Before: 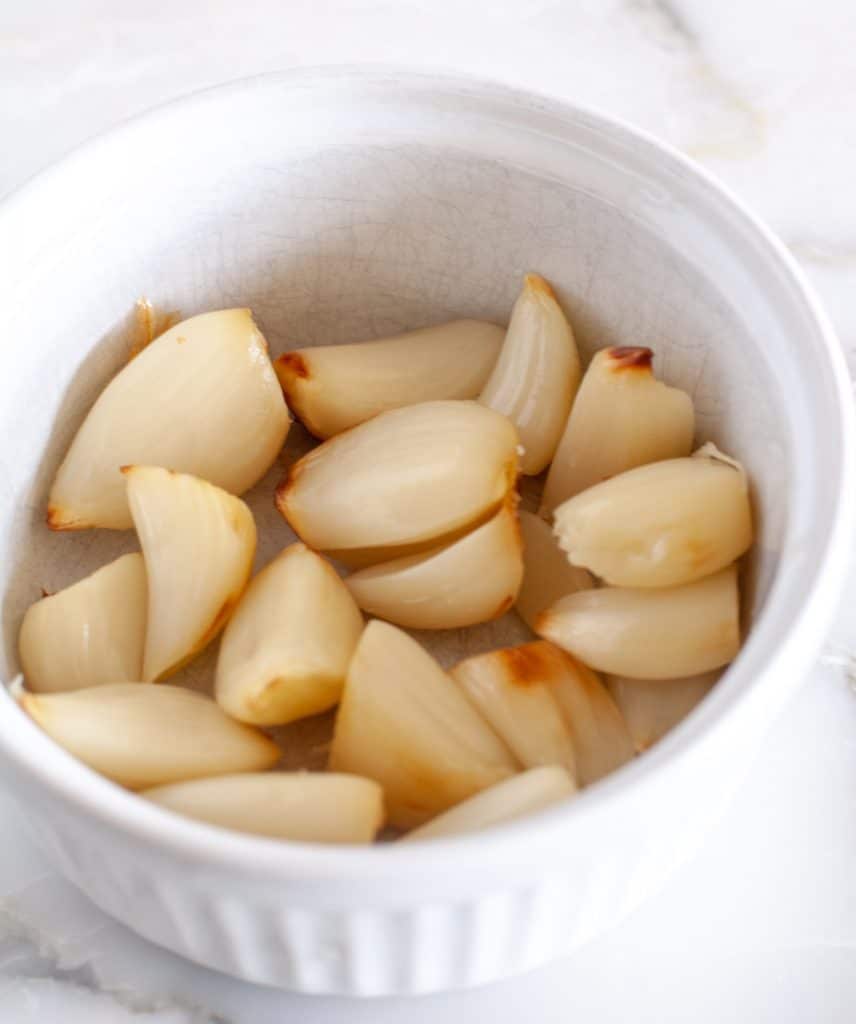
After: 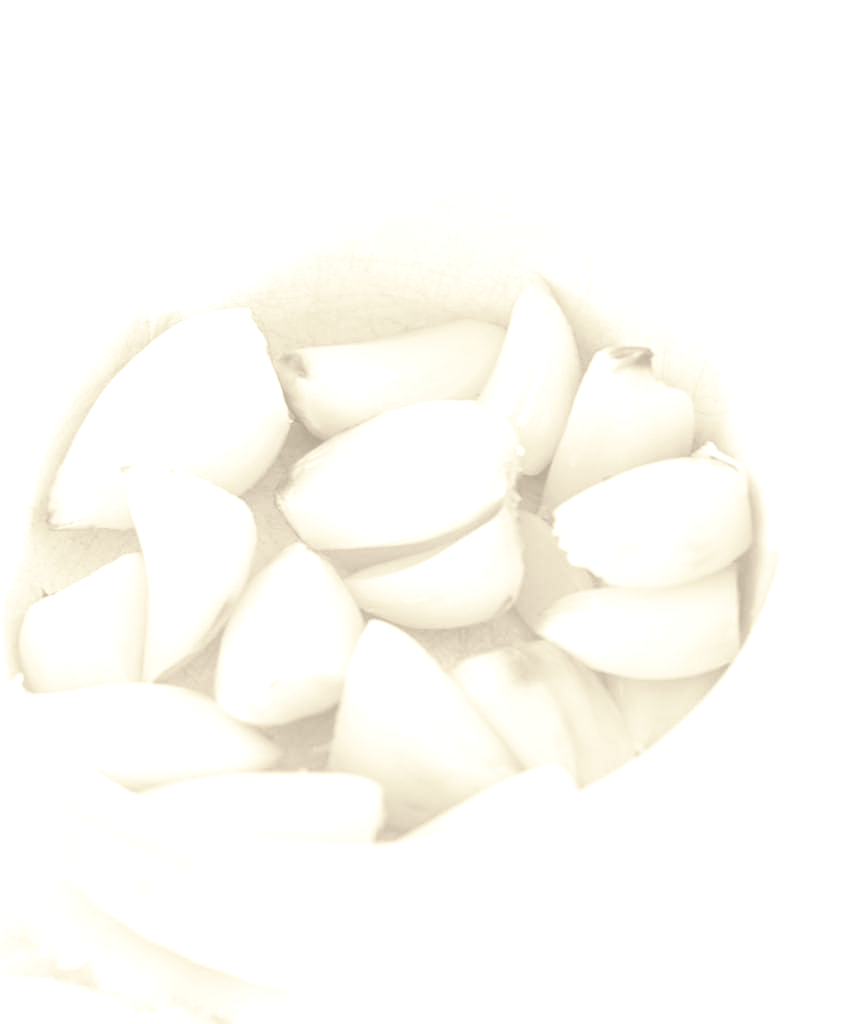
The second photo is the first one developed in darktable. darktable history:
shadows and highlights: shadows 30.86, highlights 0, soften with gaussian
split-toning: on, module defaults
local contrast: detail 110%
contrast brightness saturation: contrast 0.08, saturation 0.2
sharpen: on, module defaults
colorize: hue 36°, saturation 71%, lightness 80.79%
filmic rgb: black relative exposure -16 EV, white relative exposure 6.12 EV, hardness 5.22
